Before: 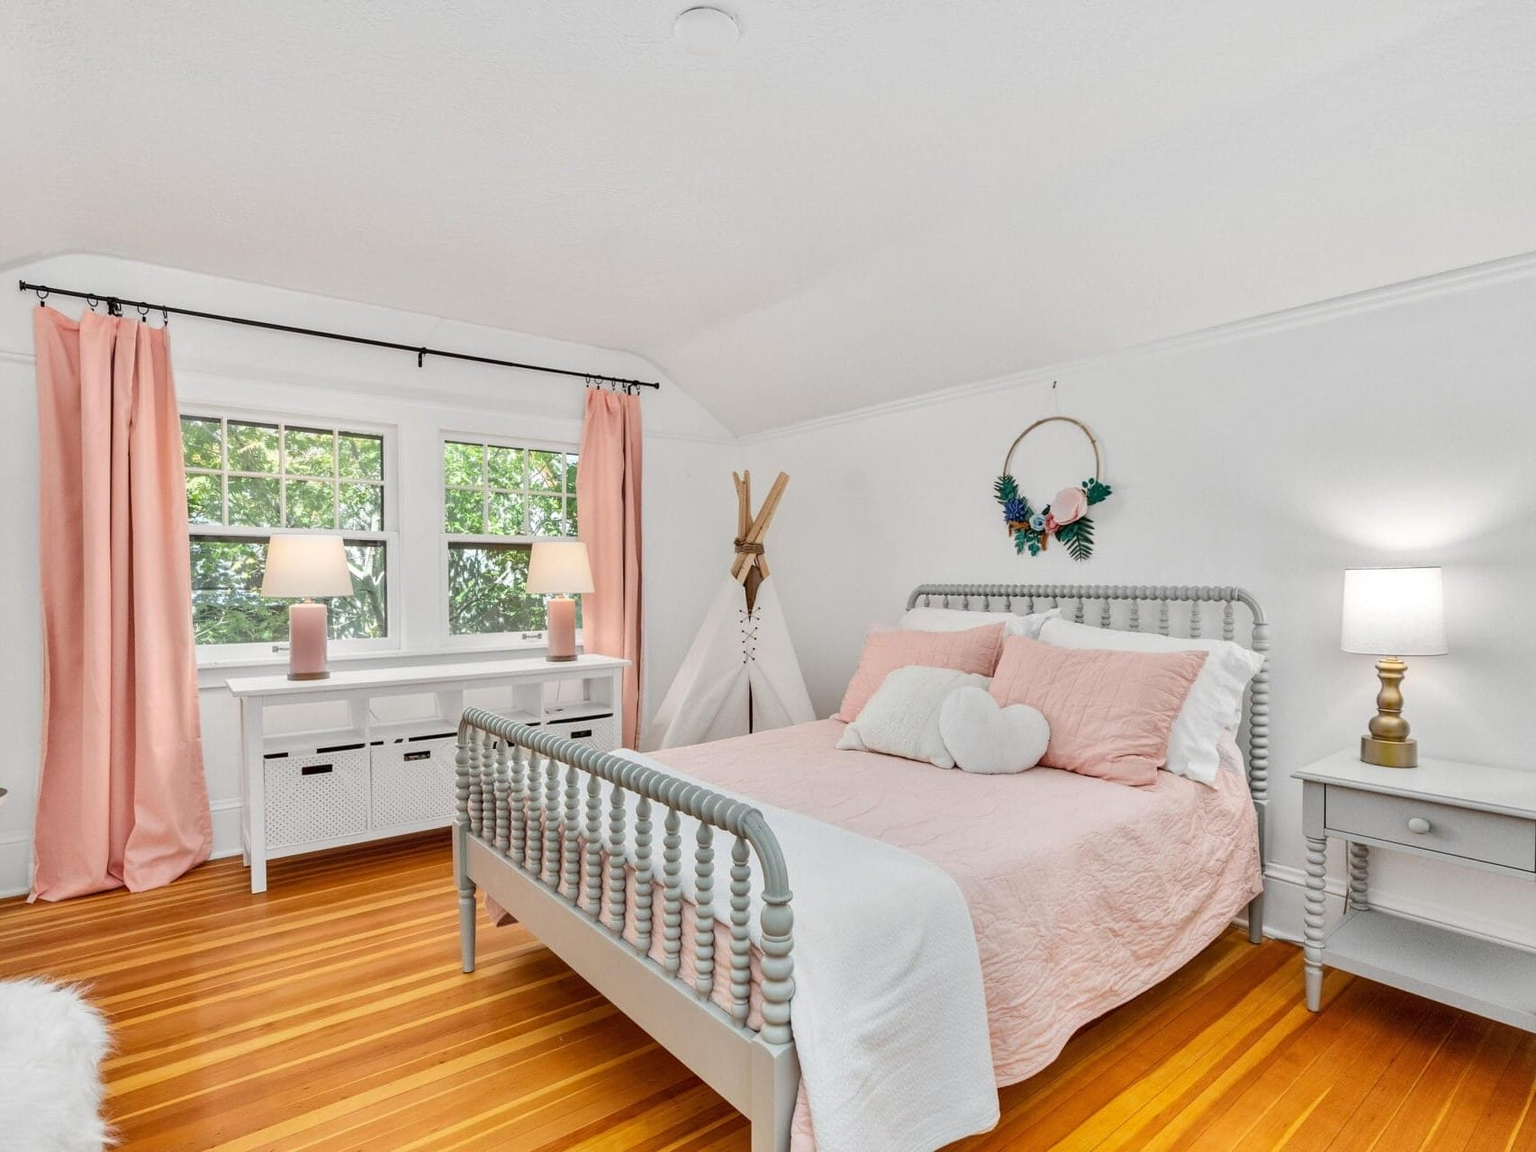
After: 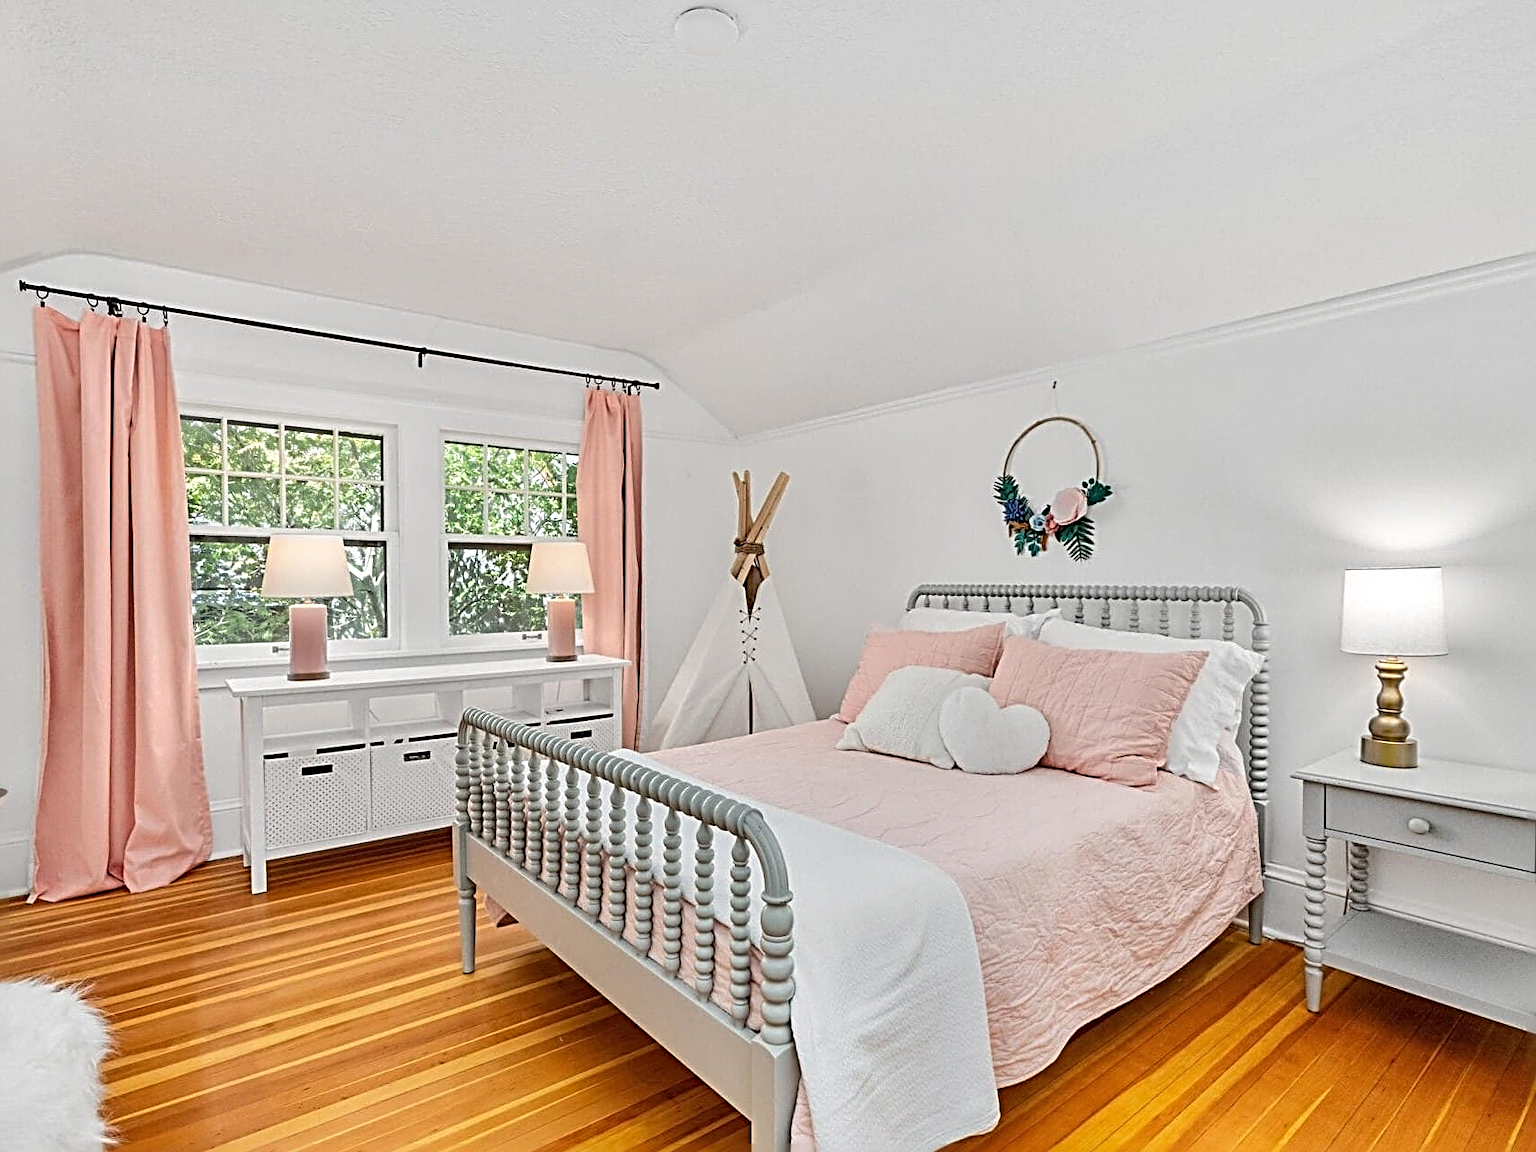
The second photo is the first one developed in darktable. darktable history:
sharpen: radius 3.724, amount 0.936
